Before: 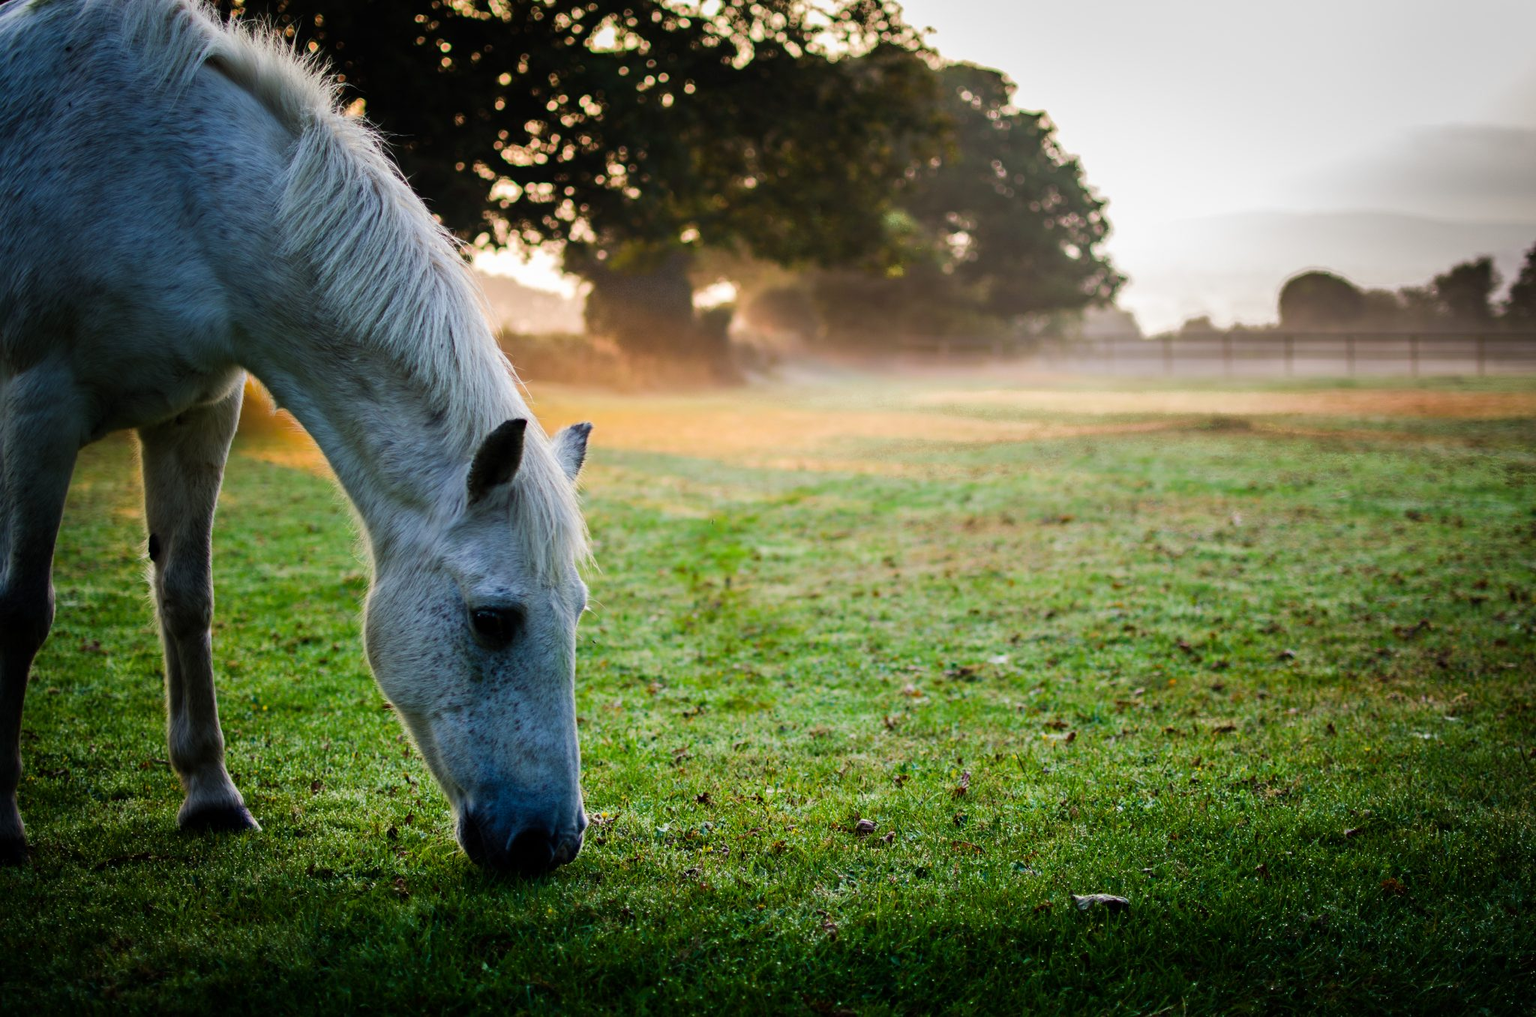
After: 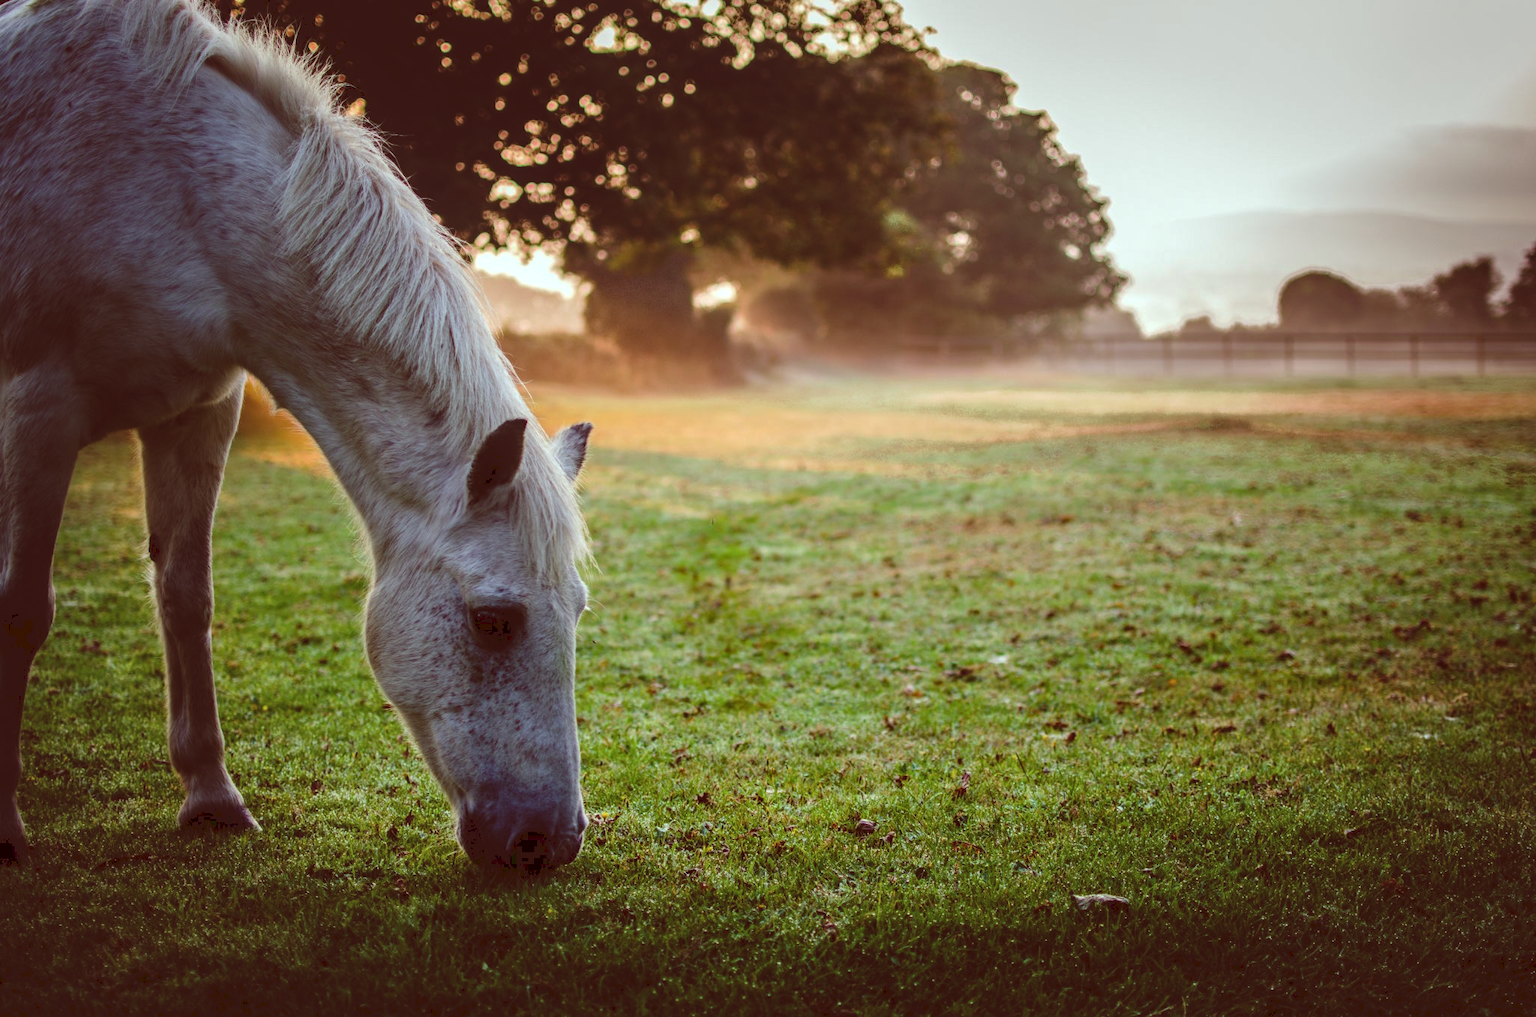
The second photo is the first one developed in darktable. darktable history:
local contrast: on, module defaults
tone curve: curves: ch0 [(0, 0) (0.003, 0.126) (0.011, 0.129) (0.025, 0.133) (0.044, 0.143) (0.069, 0.155) (0.1, 0.17) (0.136, 0.189) (0.177, 0.217) (0.224, 0.25) (0.277, 0.293) (0.335, 0.346) (0.399, 0.398) (0.468, 0.456) (0.543, 0.517) (0.623, 0.583) (0.709, 0.659) (0.801, 0.756) (0.898, 0.856) (1, 1)], preserve colors none
color correction: highlights a* -7.23, highlights b* -0.161, shadows a* 20.08, shadows b* 11.73
